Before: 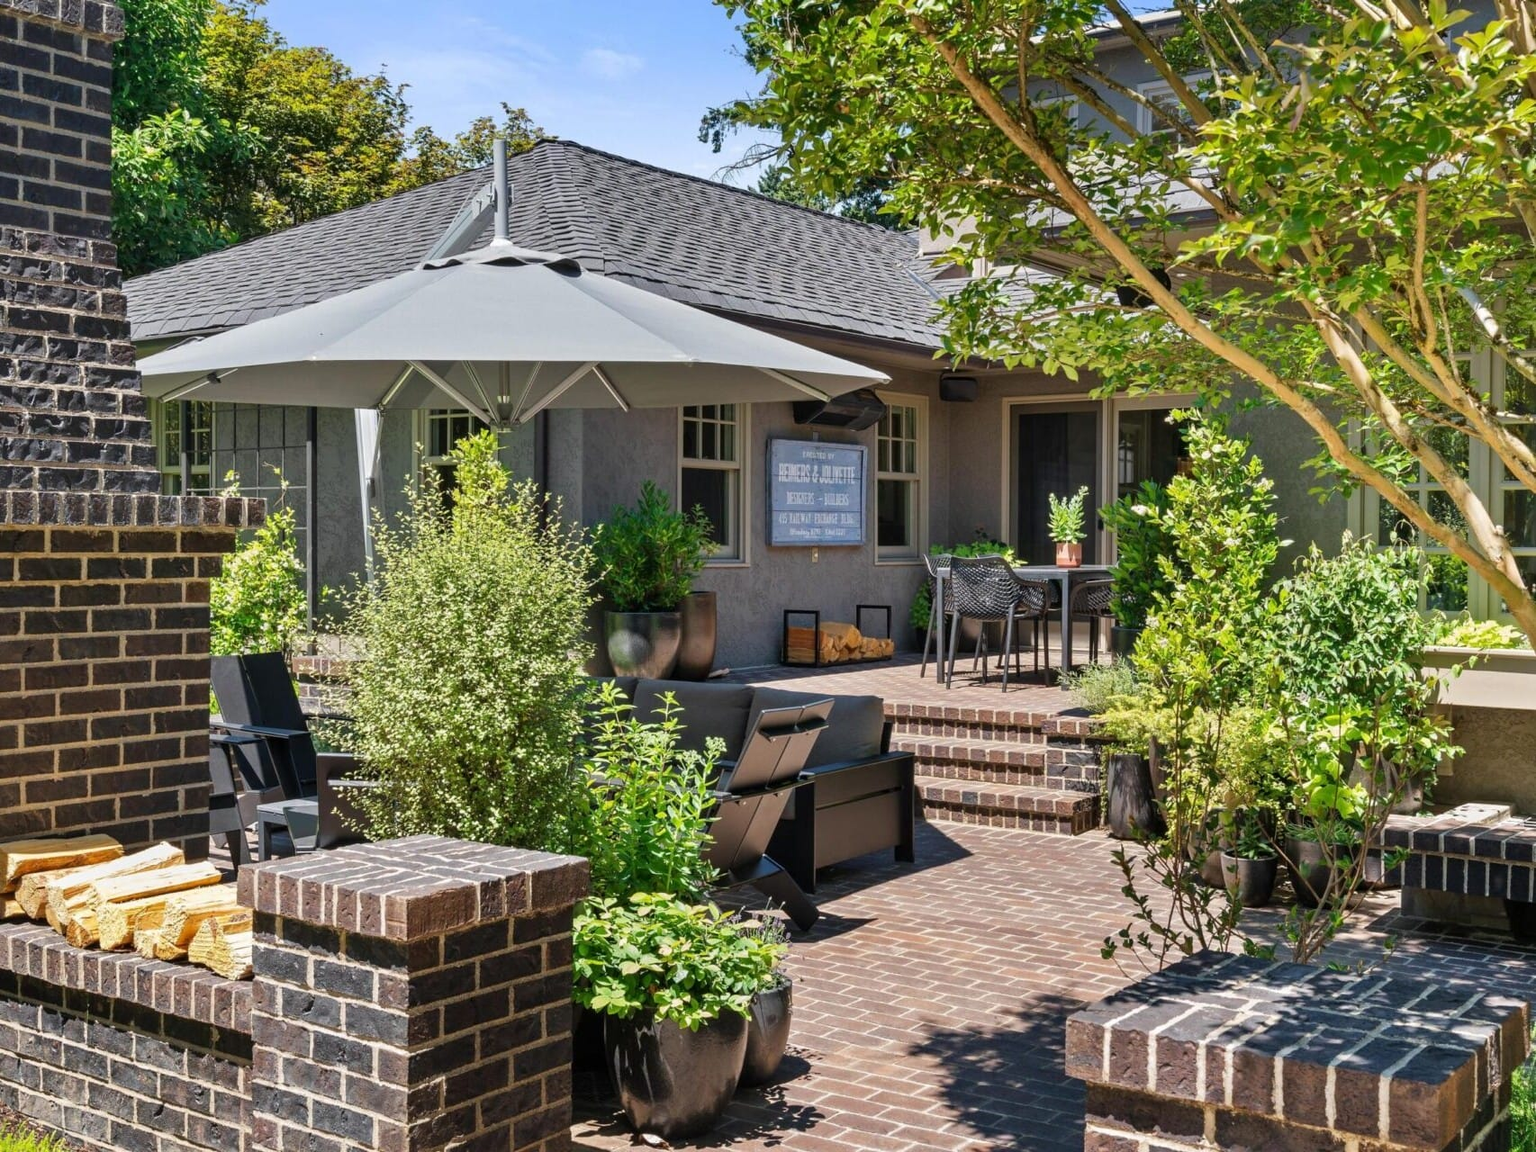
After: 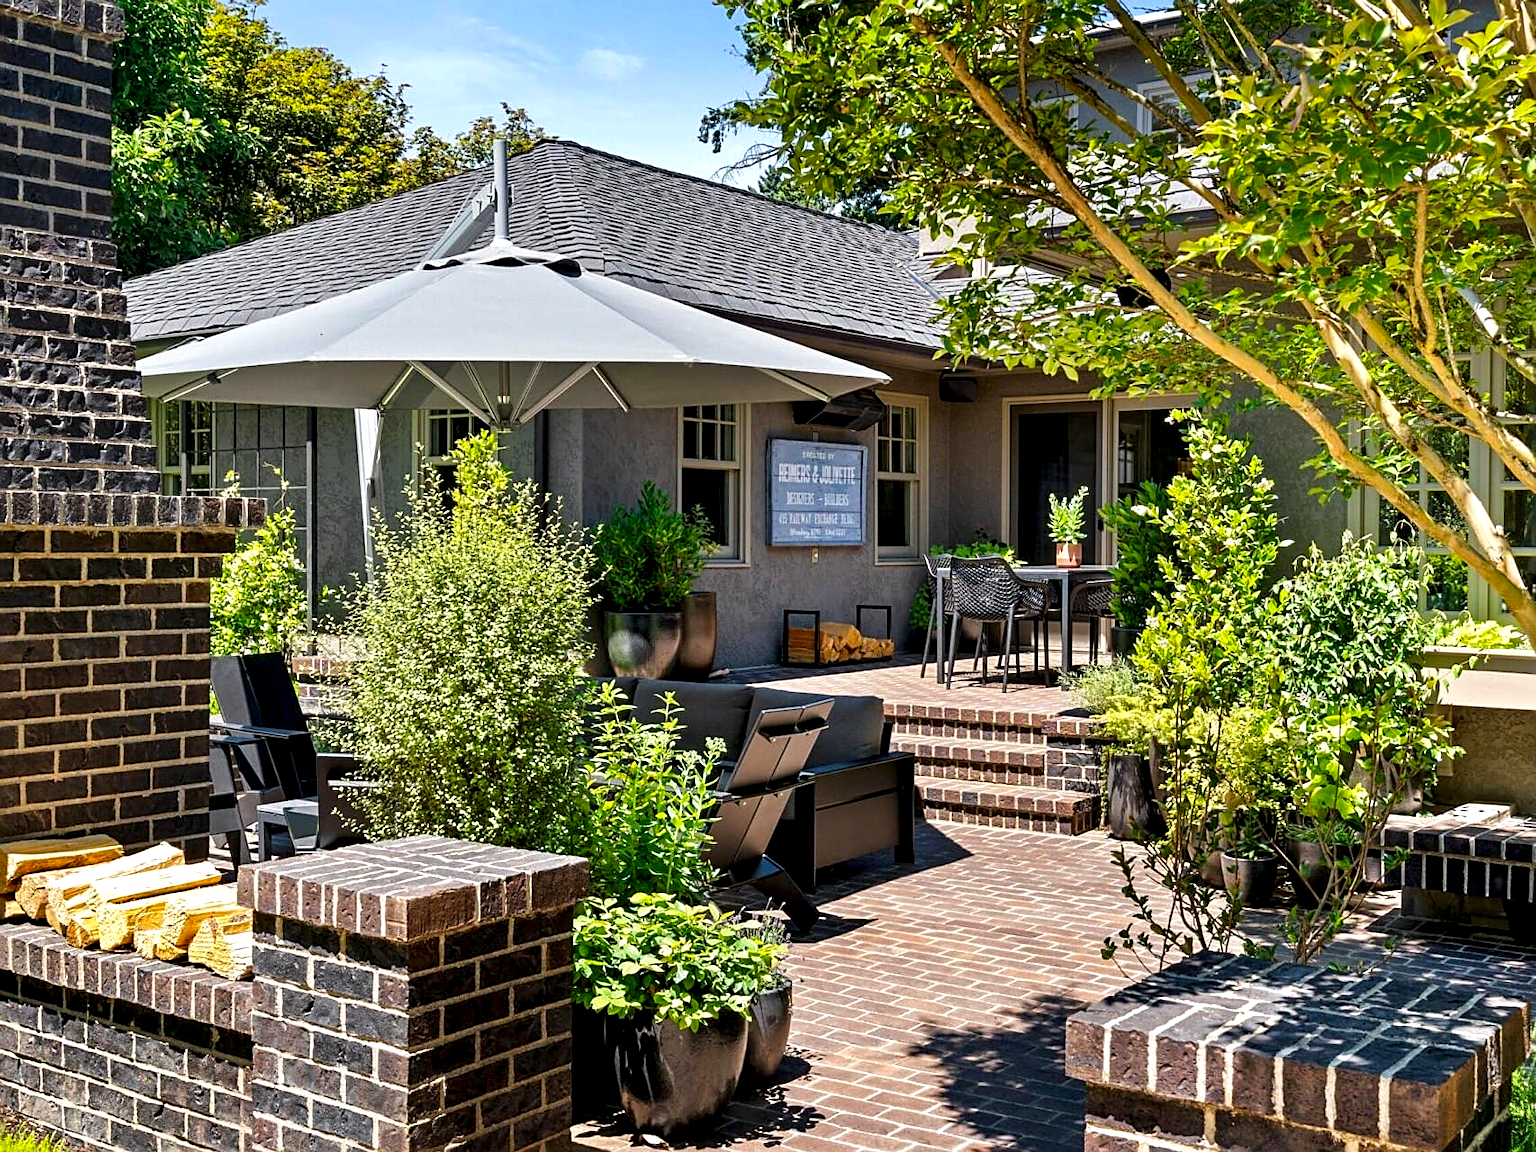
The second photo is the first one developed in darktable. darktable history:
color balance rgb: perceptual saturation grading › global saturation 25.897%
sharpen: on, module defaults
local contrast: highlights 152%, shadows 150%, detail 140%, midtone range 0.258
